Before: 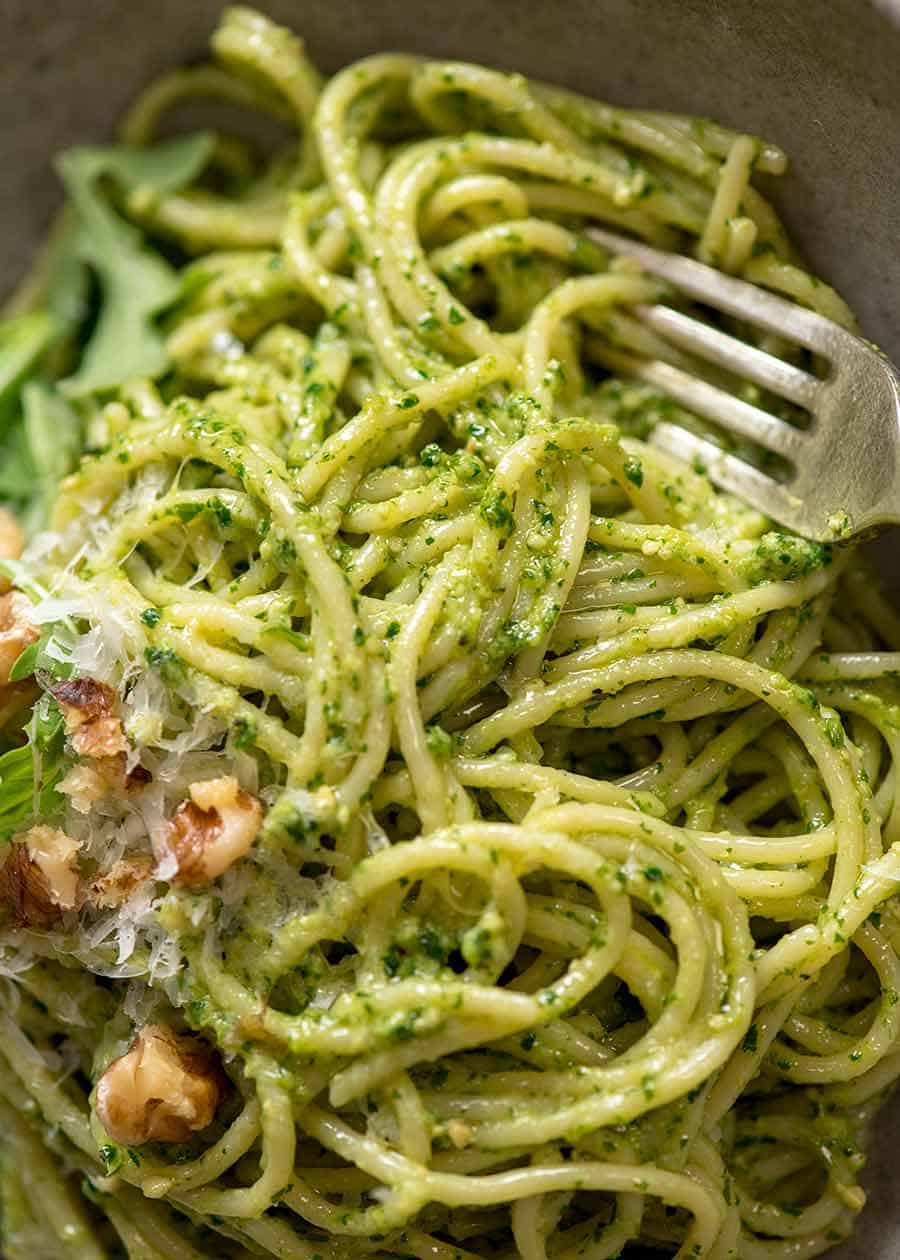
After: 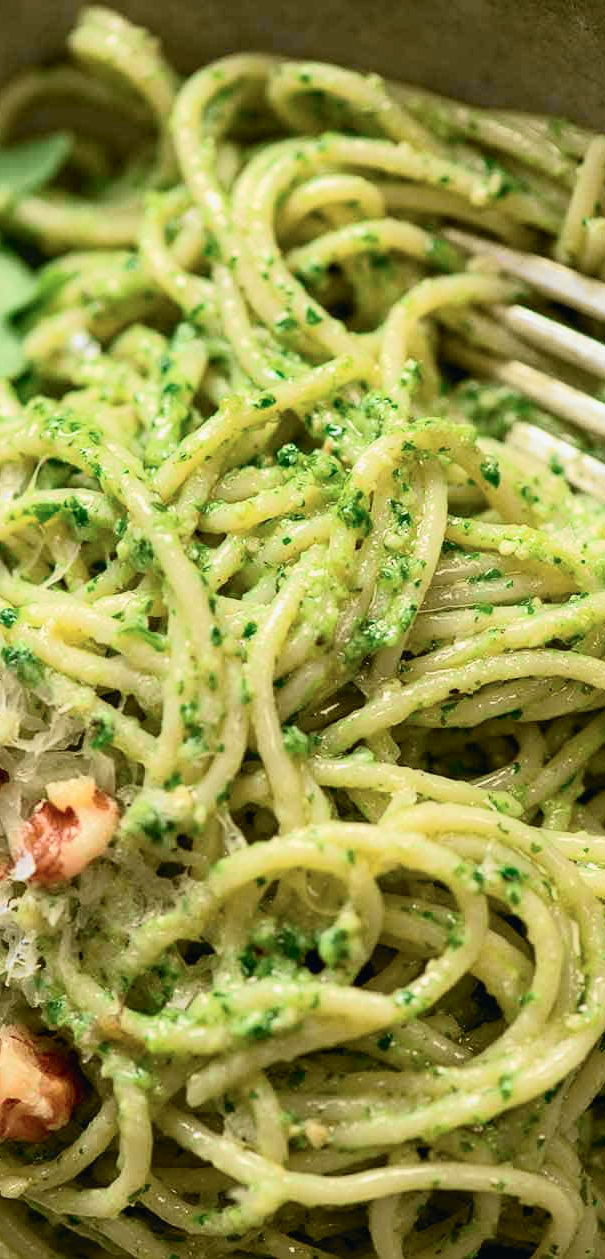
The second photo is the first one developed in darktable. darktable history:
tone curve: curves: ch0 [(0, 0.013) (0.104, 0.103) (0.258, 0.267) (0.448, 0.489) (0.709, 0.794) (0.895, 0.915) (0.994, 0.971)]; ch1 [(0, 0) (0.335, 0.298) (0.446, 0.416) (0.488, 0.488) (0.515, 0.504) (0.581, 0.615) (0.635, 0.661) (1, 1)]; ch2 [(0, 0) (0.314, 0.306) (0.436, 0.447) (0.502, 0.5) (0.538, 0.541) (0.568, 0.603) (0.641, 0.635) (0.717, 0.701) (1, 1)], color space Lab, independent channels, preserve colors none
crop and rotate: left 15.984%, right 16.708%
